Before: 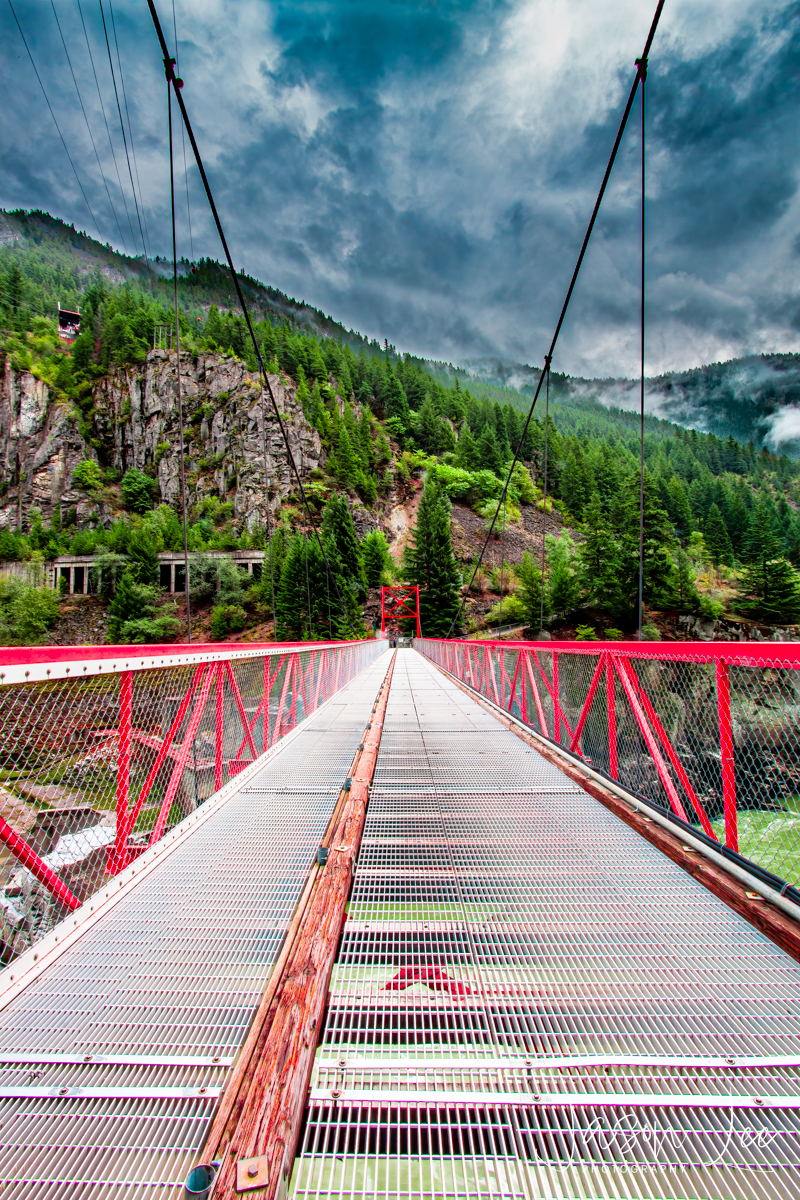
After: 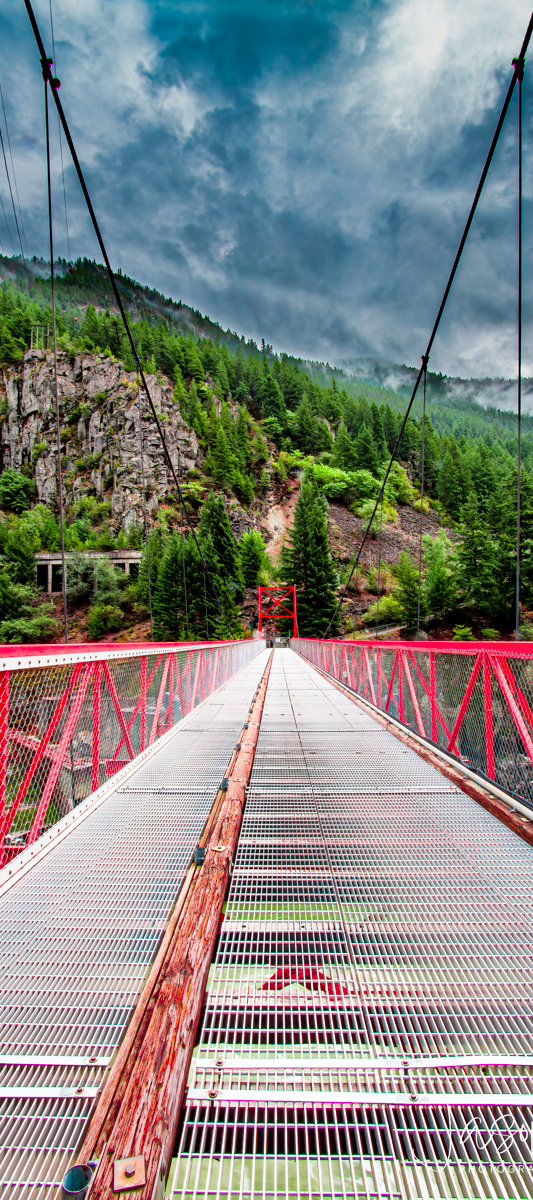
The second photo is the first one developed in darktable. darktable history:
shadows and highlights: low approximation 0.01, soften with gaussian
crop: left 15.408%, right 17.884%
